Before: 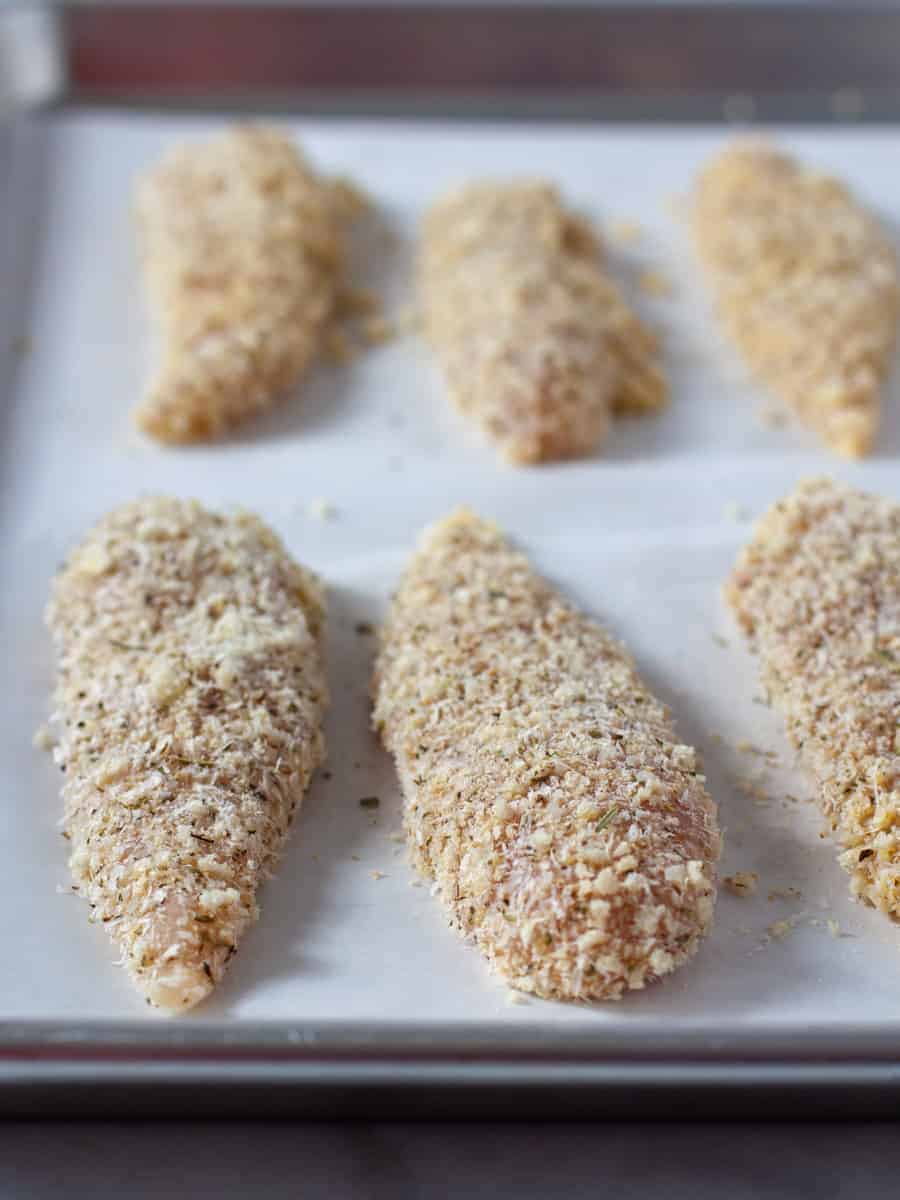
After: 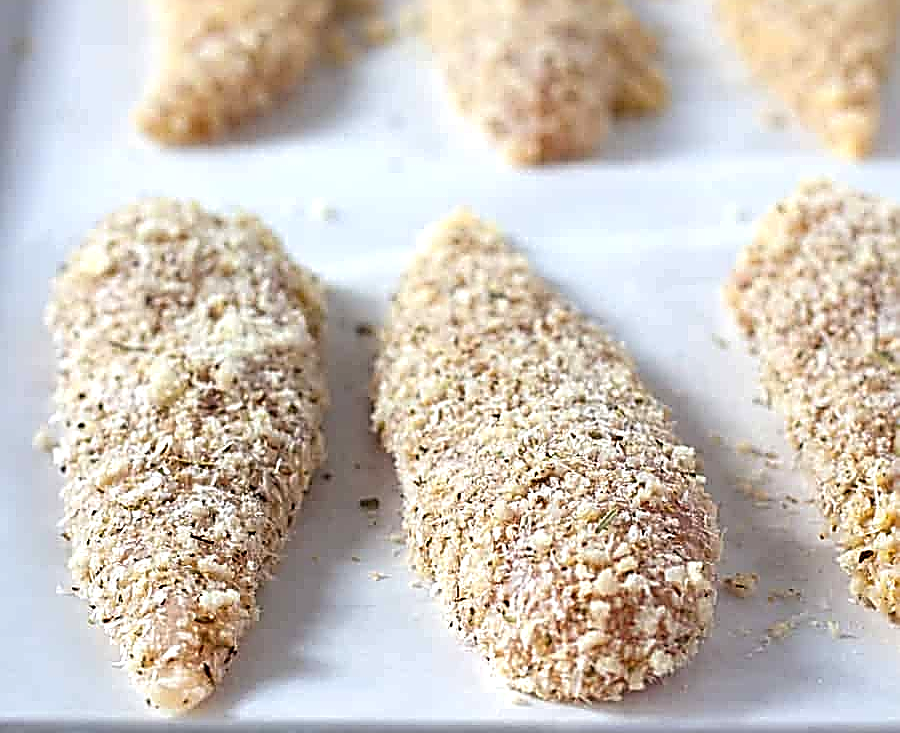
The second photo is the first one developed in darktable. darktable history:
crop and rotate: top 24.946%, bottom 13.964%
sharpen: amount 1.989
exposure: black level correction 0.001, exposure 0.499 EV, compensate highlight preservation false
